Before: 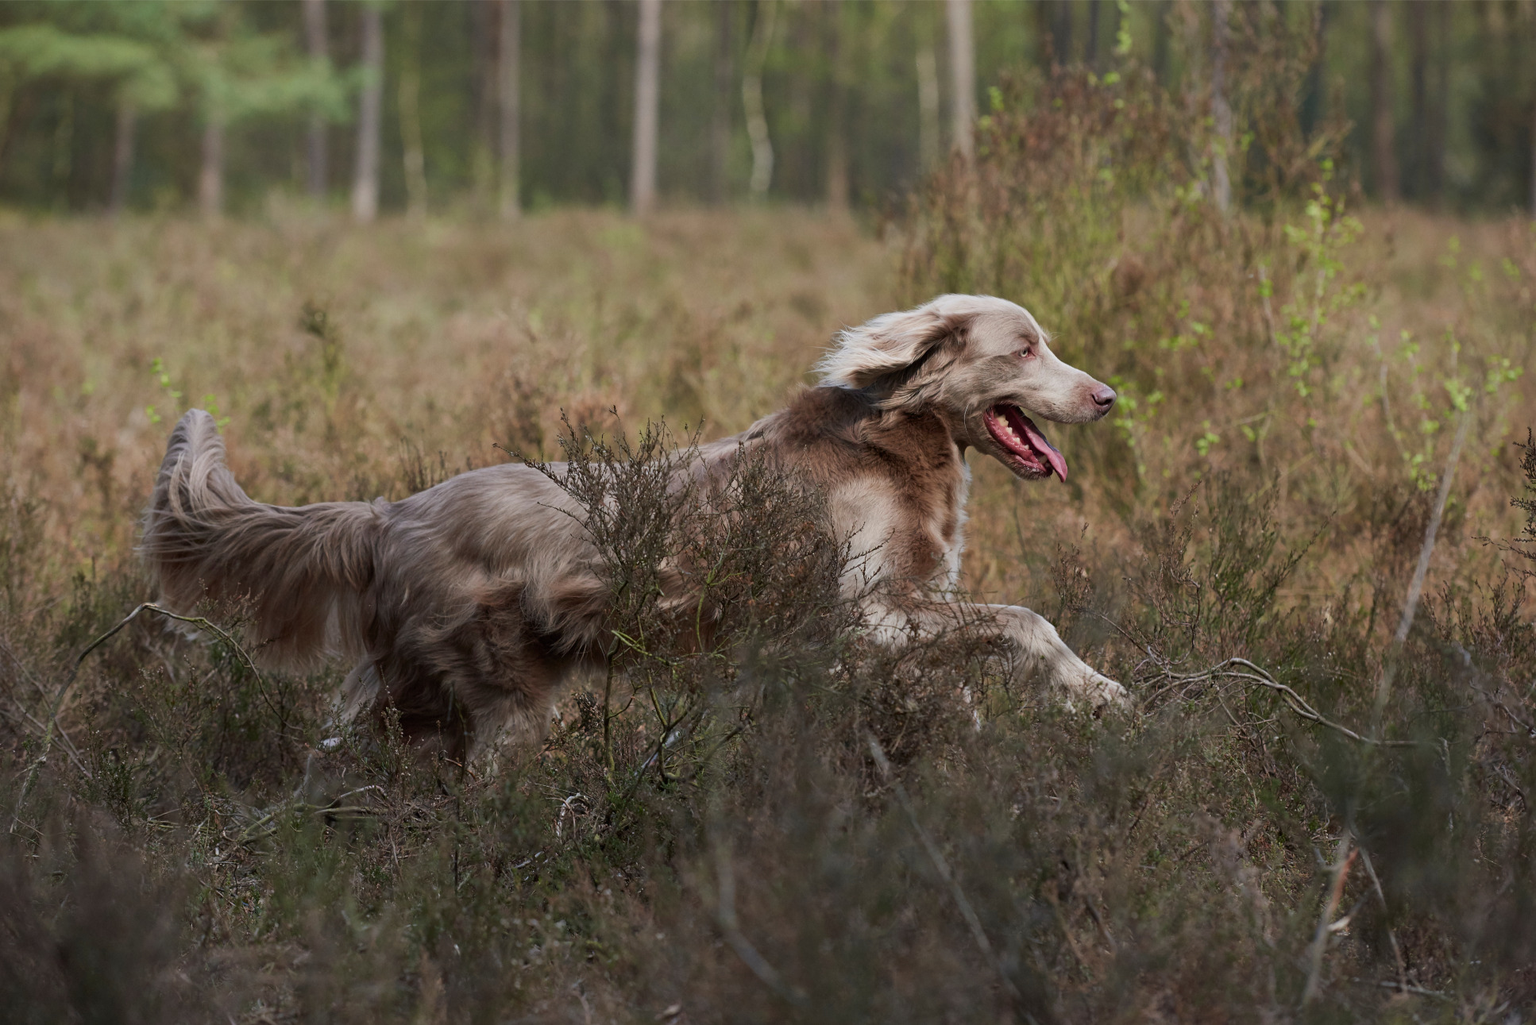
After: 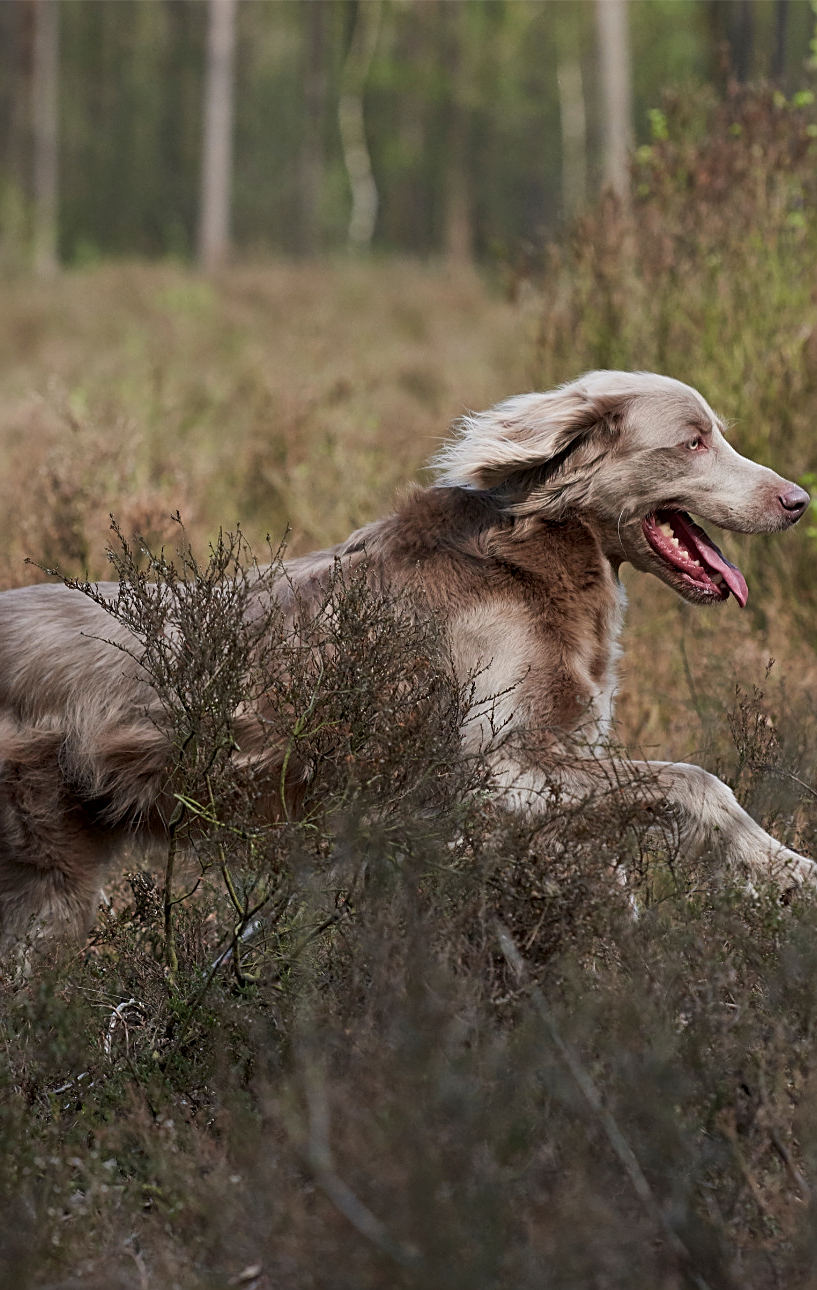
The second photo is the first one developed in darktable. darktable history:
sharpen: on, module defaults
crop: left 30.842%, right 26.892%
local contrast: highlights 105%, shadows 99%, detail 119%, midtone range 0.2
